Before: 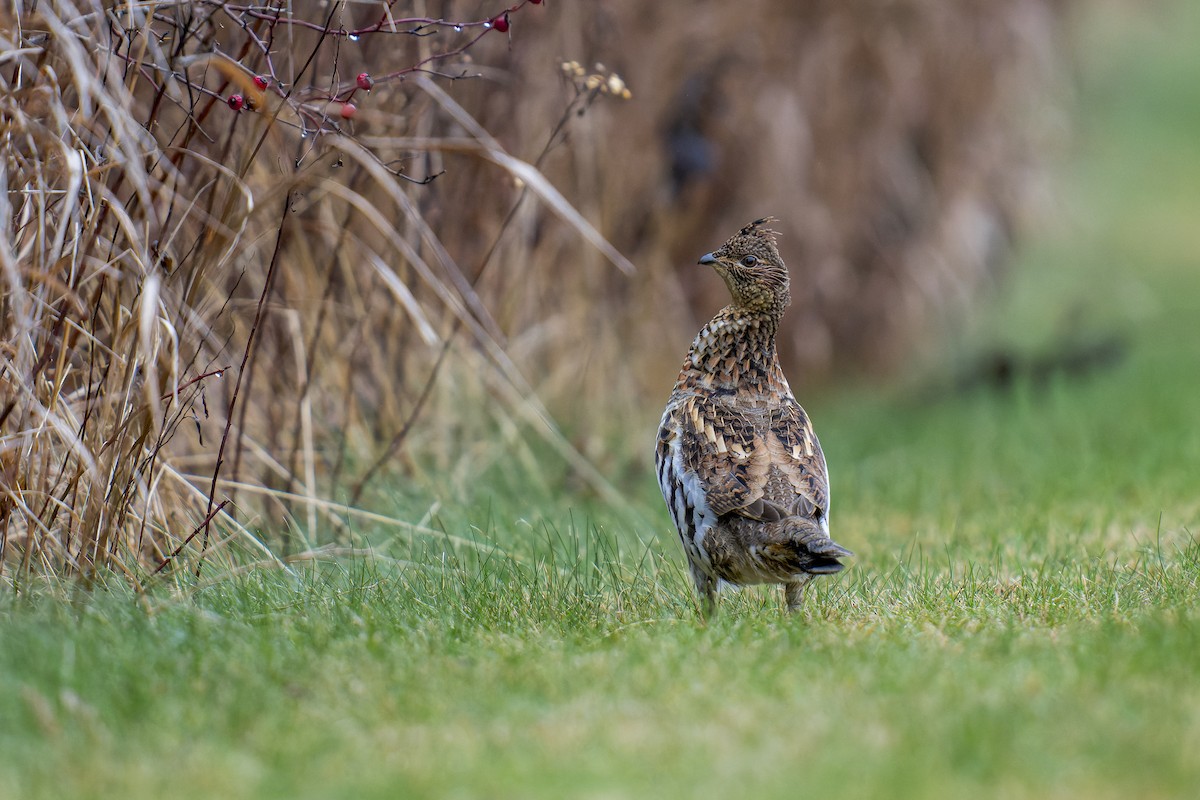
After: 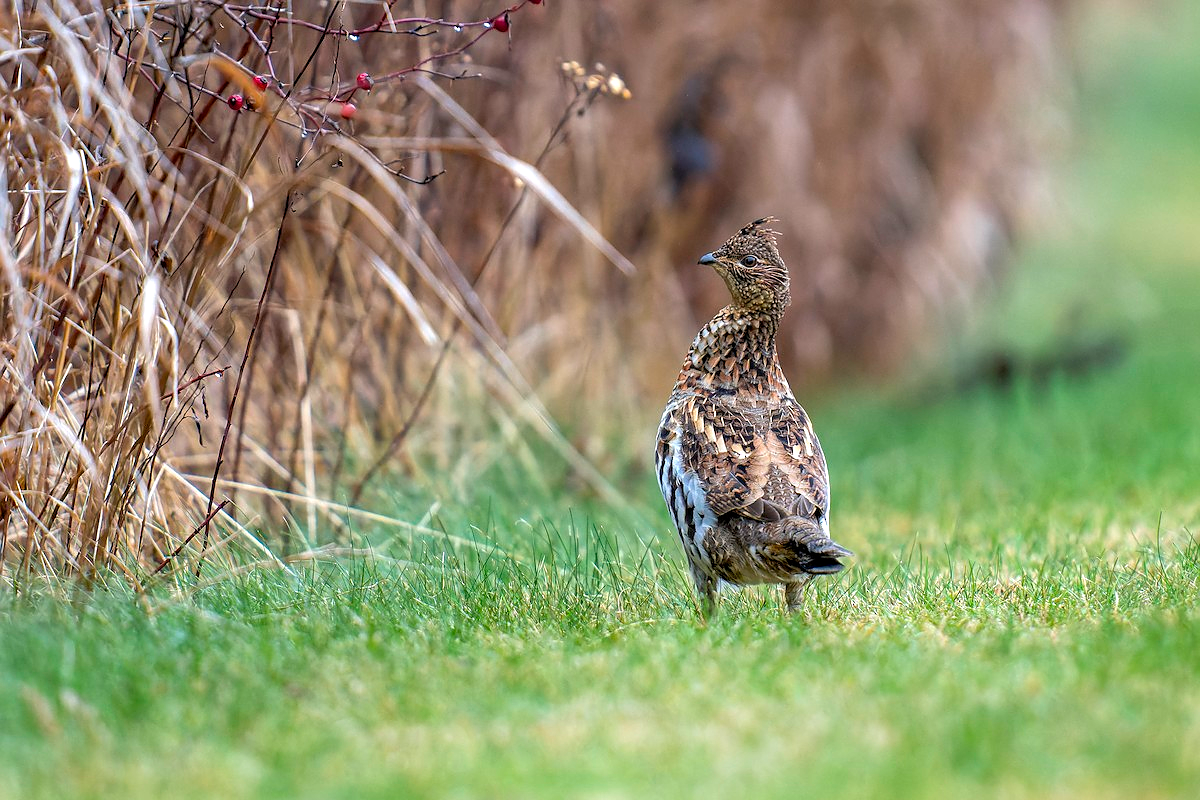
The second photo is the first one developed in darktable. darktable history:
sharpen: radius 0.979, amount 0.615
color balance rgb: perceptual saturation grading › global saturation -0.786%, perceptual brilliance grading › global brilliance 17.739%
